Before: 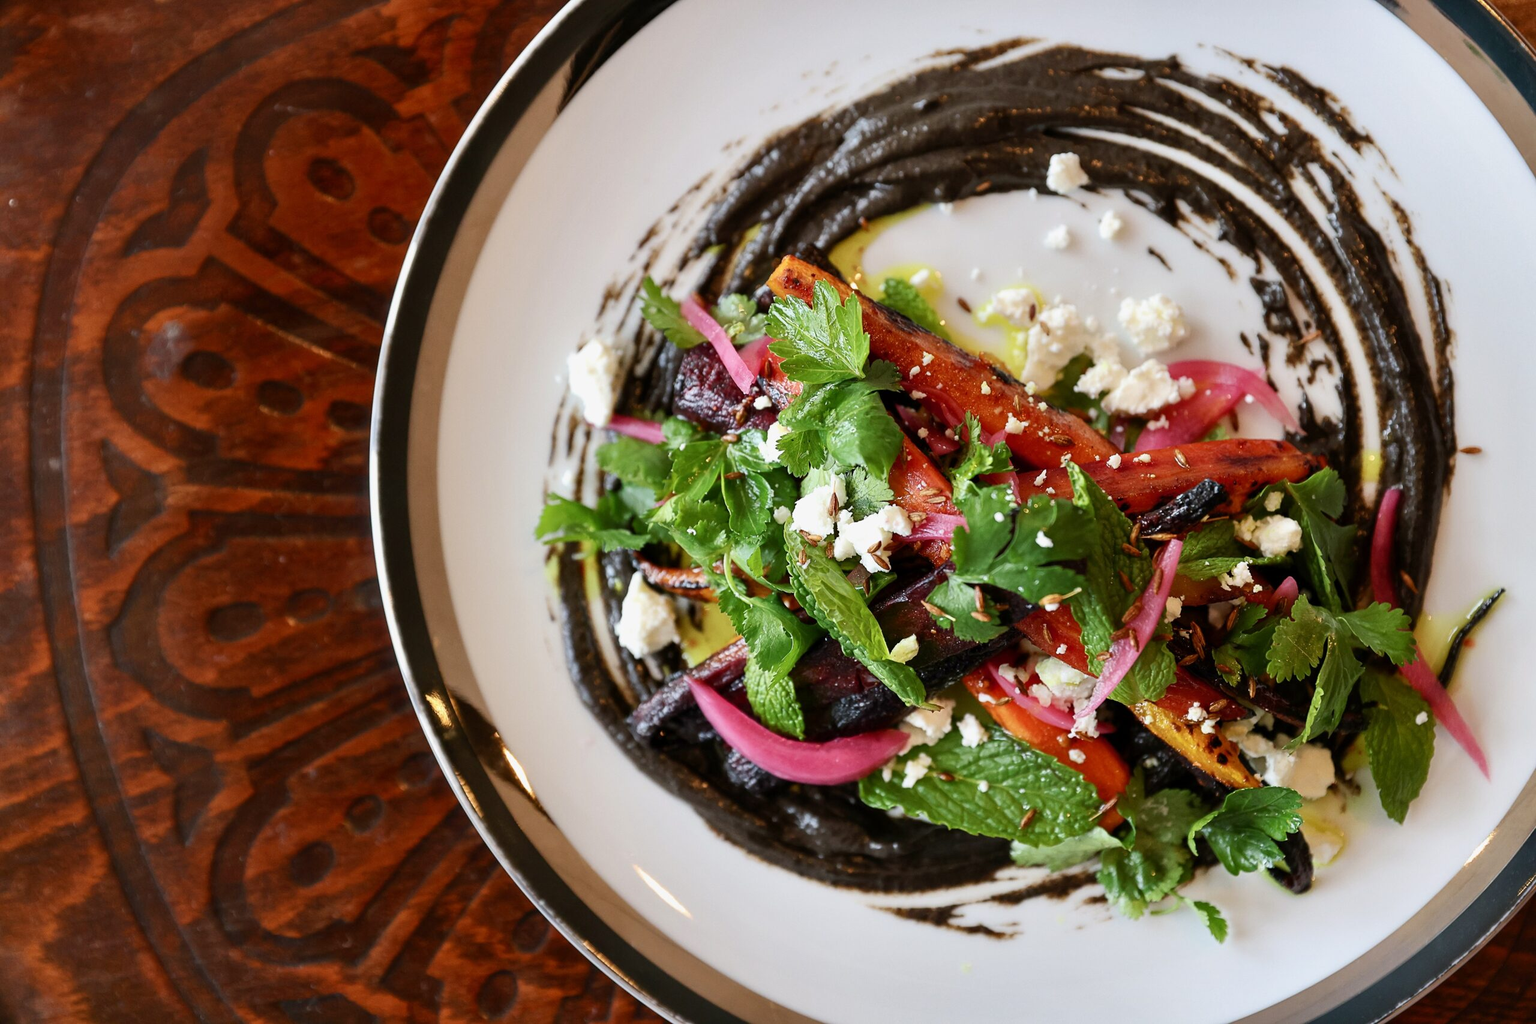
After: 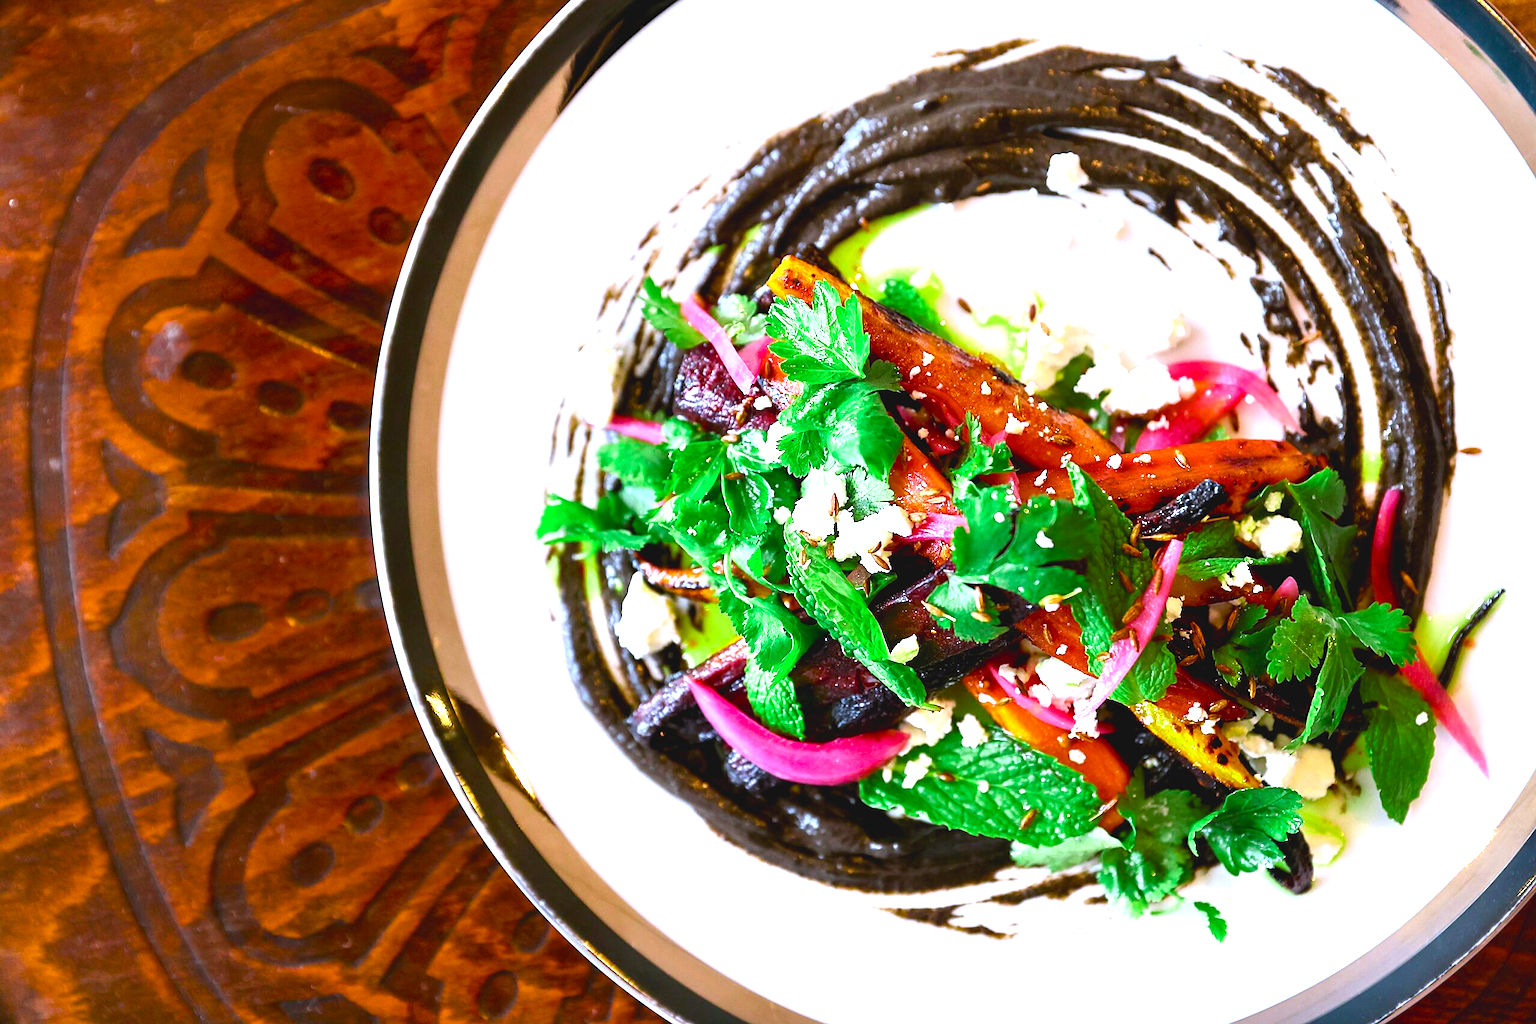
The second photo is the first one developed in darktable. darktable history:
sharpen: radius 1.481, amount 0.407, threshold 1.396
color balance rgb: global offset › luminance 0.736%, perceptual saturation grading › global saturation 25.069%, global vibrance 25.197%
color calibration: illuminant as shot in camera, x 0.369, y 0.382, temperature 4319.82 K
exposure: black level correction 0, exposure 1.2 EV, compensate highlight preservation false
color zones: curves: ch2 [(0, 0.5) (0.143, 0.517) (0.286, 0.571) (0.429, 0.522) (0.571, 0.5) (0.714, 0.5) (0.857, 0.5) (1, 0.5)]
